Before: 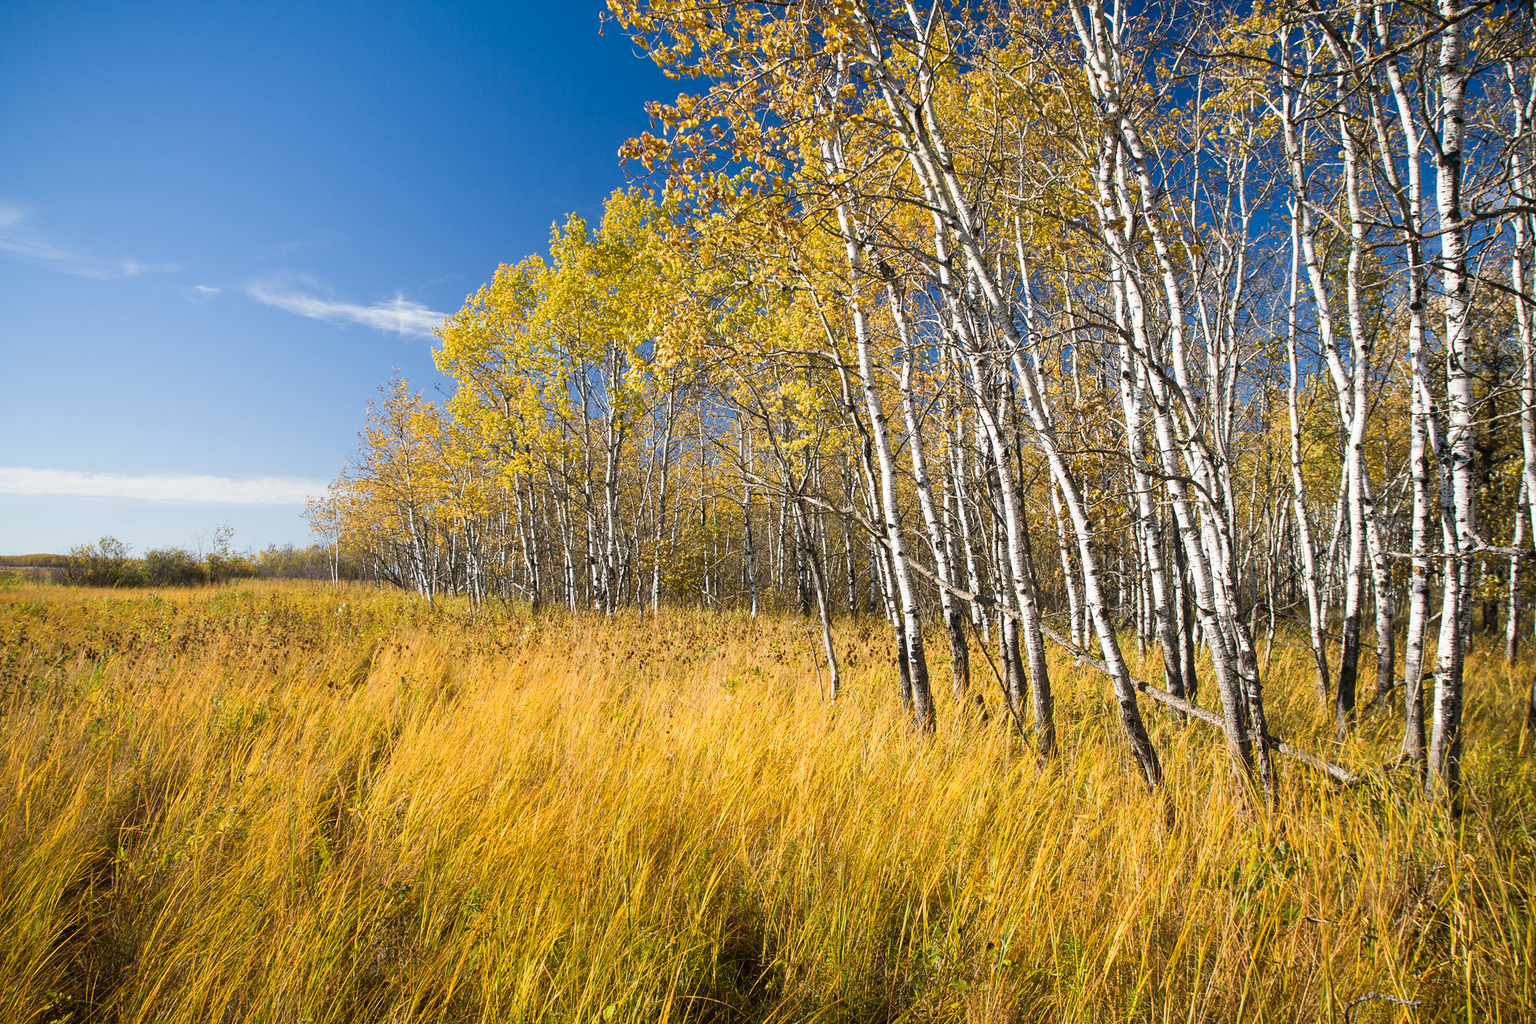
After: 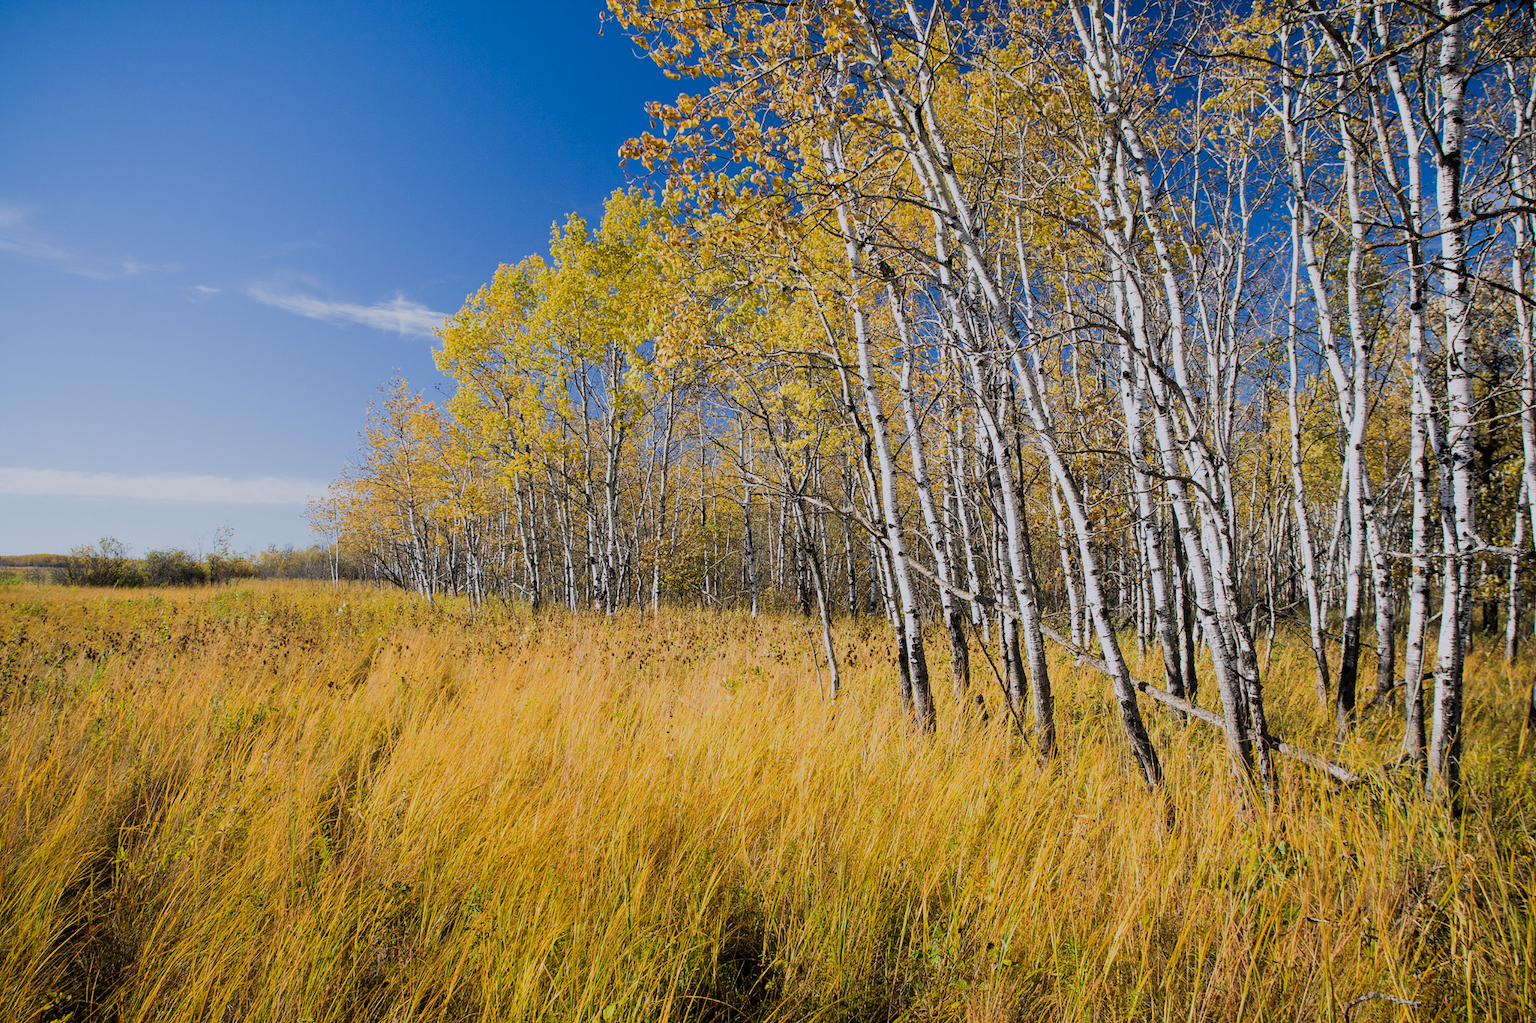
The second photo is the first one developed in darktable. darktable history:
vibrance: on, module defaults
filmic rgb: black relative exposure -7.32 EV, white relative exposure 5.09 EV, hardness 3.2
color calibration: illuminant as shot in camera, x 0.358, y 0.373, temperature 4628.91 K
